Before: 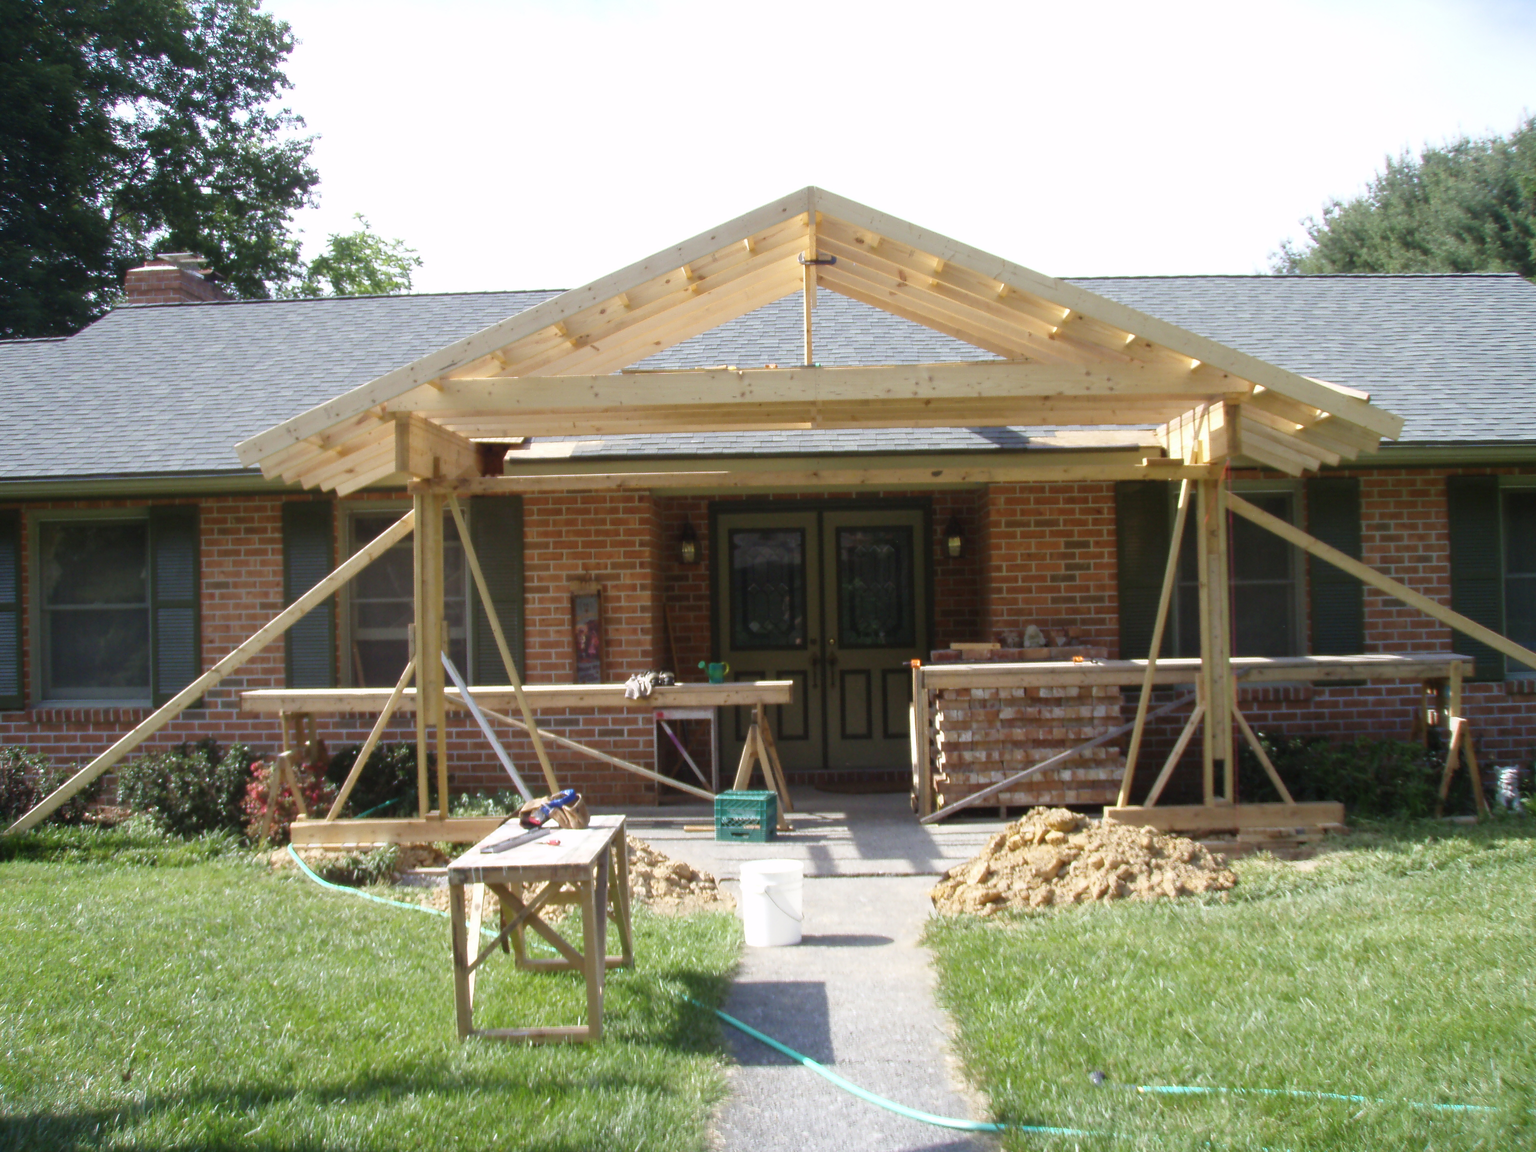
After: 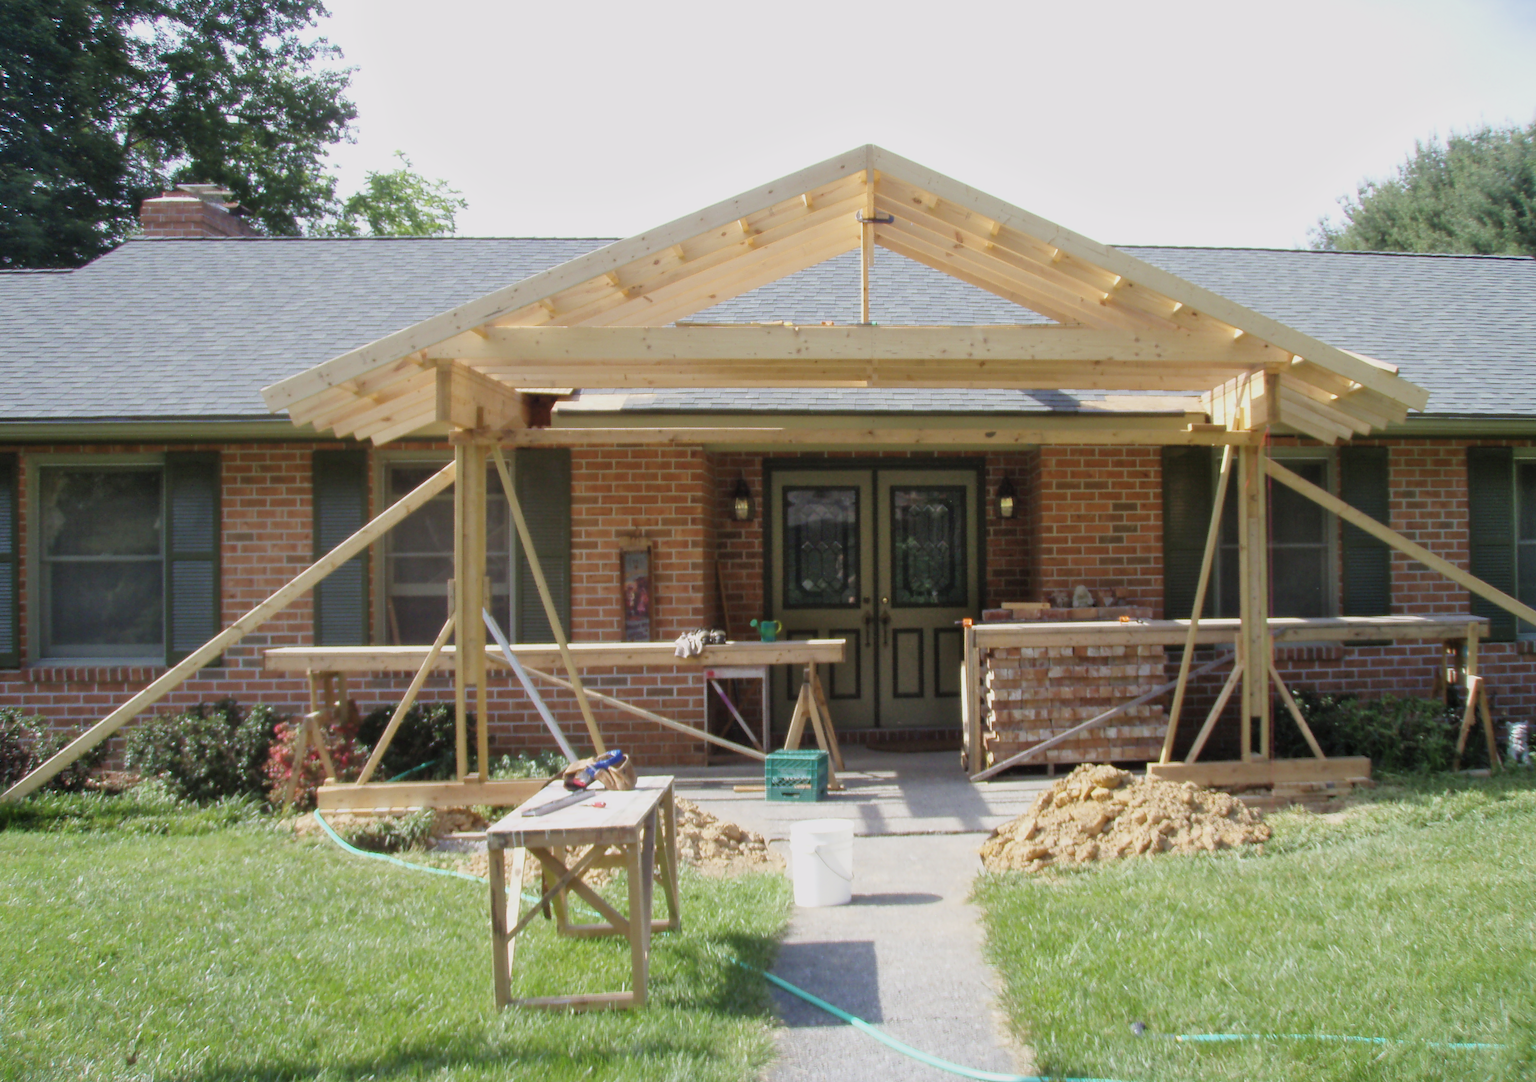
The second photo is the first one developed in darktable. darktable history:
filmic rgb: middle gray luminance 18.42%, black relative exposure -10.5 EV, white relative exposure 3.4 EV, threshold 6 EV, target black luminance 0%, hardness 6.03, latitude 99%, contrast 0.847, shadows ↔ highlights balance 0.505%, add noise in highlights 0, preserve chrominance max RGB, color science v3 (2019), use custom middle-gray values true, iterations of high-quality reconstruction 0, contrast in highlights soft, enable highlight reconstruction true
shadows and highlights: radius 44.78, white point adjustment 6.64, compress 79.65%, highlights color adjustment 78.42%, soften with gaussian
rotate and perspective: rotation 0.679°, lens shift (horizontal) 0.136, crop left 0.009, crop right 0.991, crop top 0.078, crop bottom 0.95
